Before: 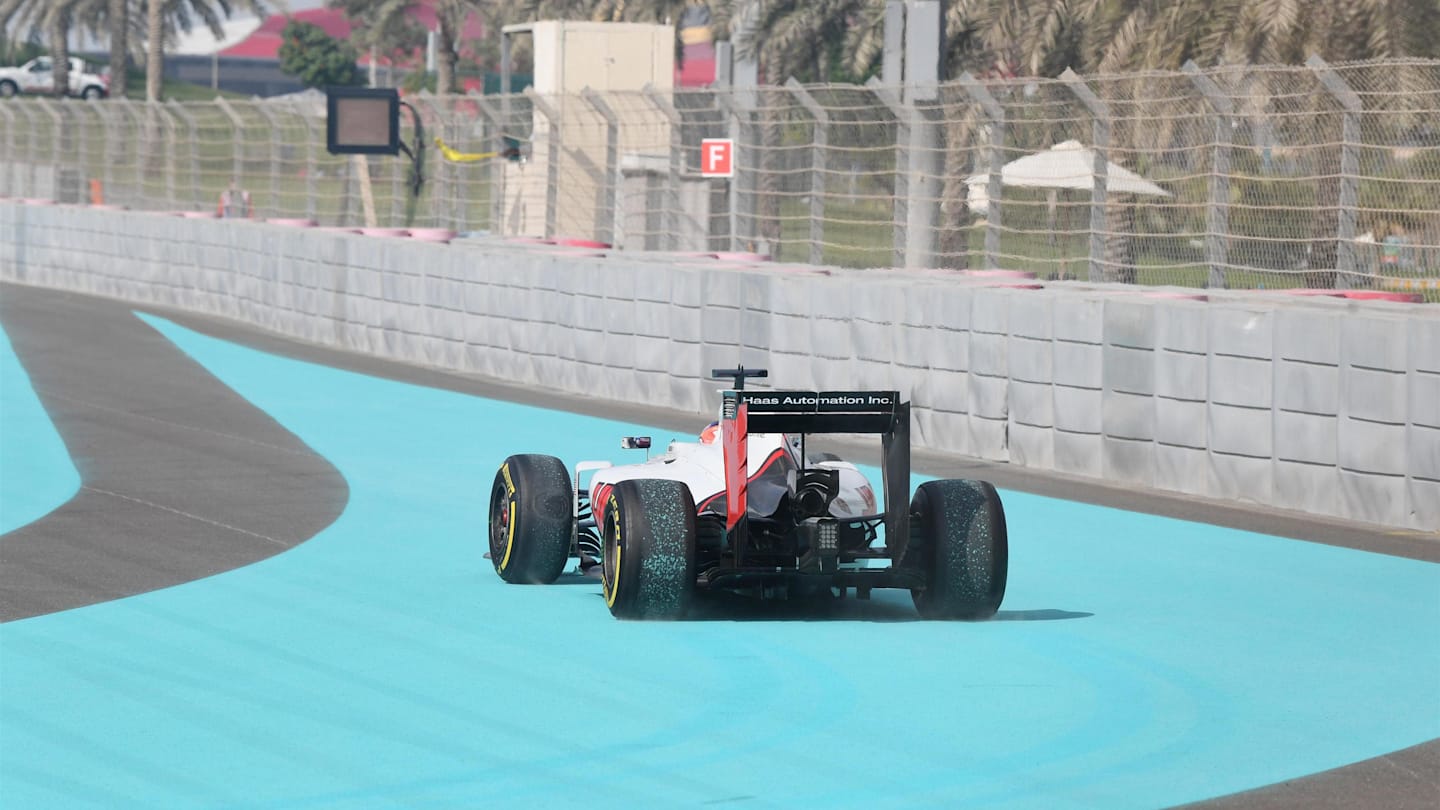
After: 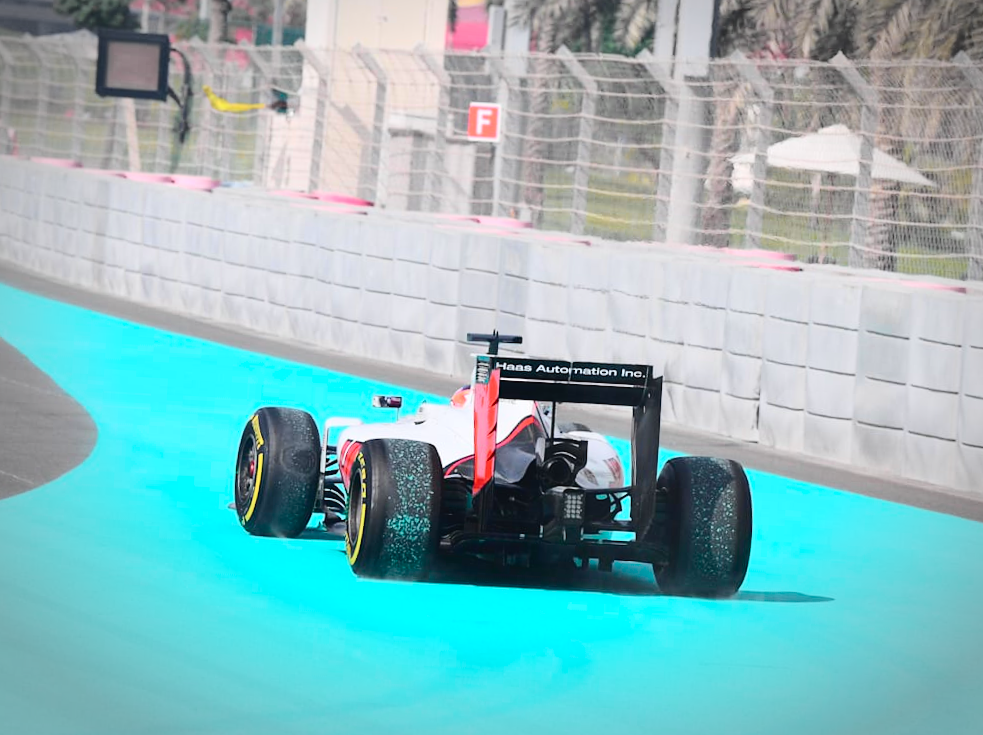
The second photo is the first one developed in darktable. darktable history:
tone curve: curves: ch0 [(0, 0.023) (0.103, 0.087) (0.295, 0.297) (0.445, 0.531) (0.553, 0.665) (0.735, 0.843) (0.994, 1)]; ch1 [(0, 0) (0.427, 0.346) (0.456, 0.426) (0.484, 0.483) (0.509, 0.514) (0.535, 0.56) (0.581, 0.632) (0.646, 0.715) (1, 1)]; ch2 [(0, 0) (0.369, 0.388) (0.449, 0.431) (0.501, 0.495) (0.533, 0.518) (0.572, 0.612) (0.677, 0.752) (1, 1)], color space Lab, independent channels, preserve colors none
vignetting: center (0.035, -0.089), automatic ratio true, unbound false
crop and rotate: angle -3.28°, left 13.918%, top 0.019%, right 10.993%, bottom 0.066%
